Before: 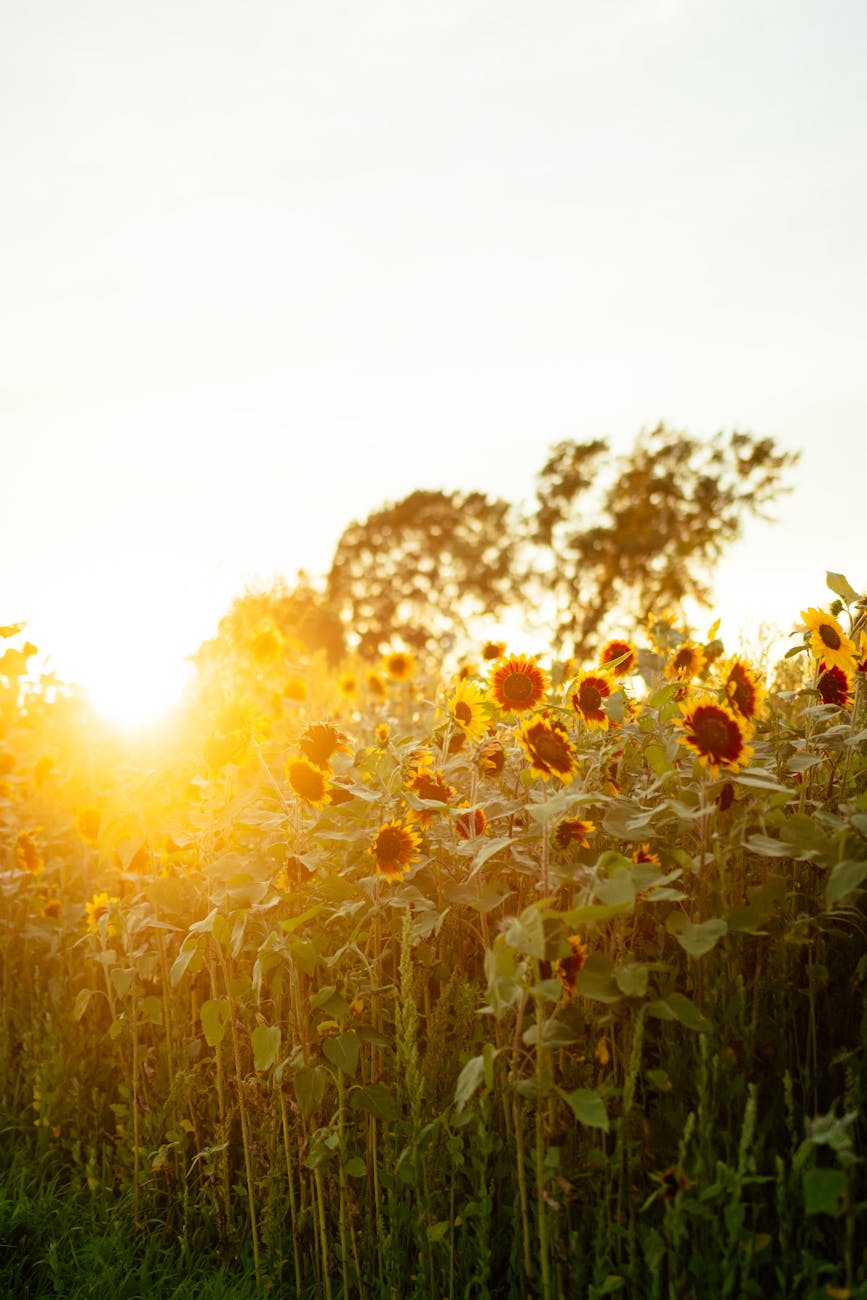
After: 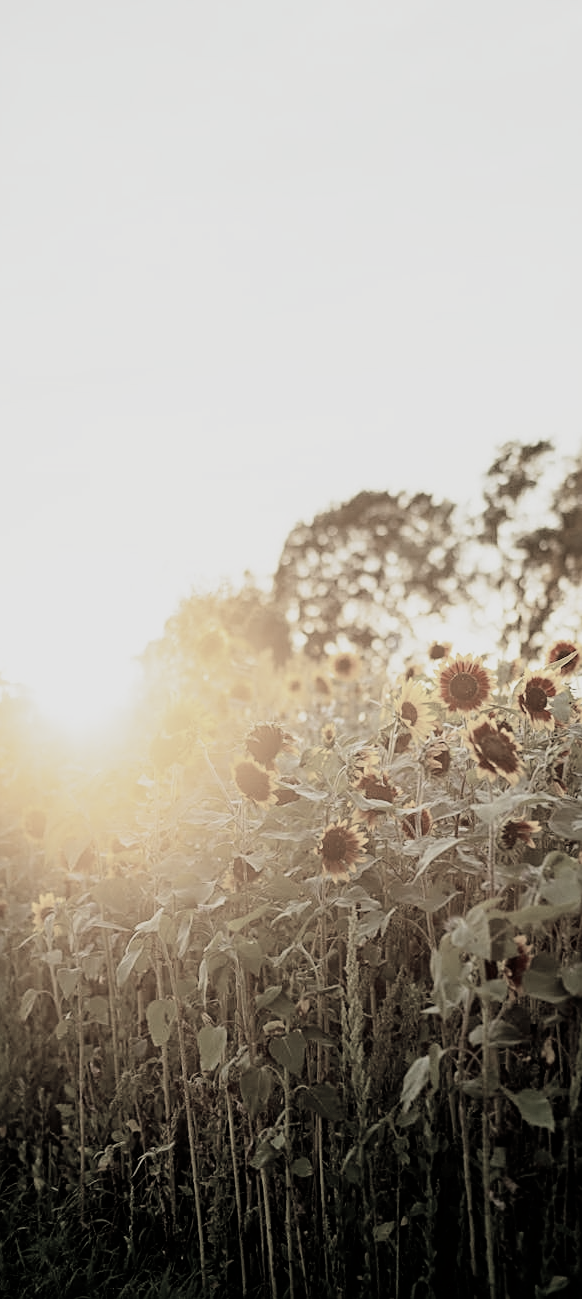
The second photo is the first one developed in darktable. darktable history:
crop and rotate: left 6.255%, right 26.539%
sharpen: on, module defaults
filmic rgb: black relative exposure -5.01 EV, white relative exposure 3.97 EV, hardness 2.89, contrast 1.3, highlights saturation mix -30.39%
color zones: curves: ch1 [(0, 0.34) (0.143, 0.164) (0.286, 0.152) (0.429, 0.176) (0.571, 0.173) (0.714, 0.188) (0.857, 0.199) (1, 0.34)]
